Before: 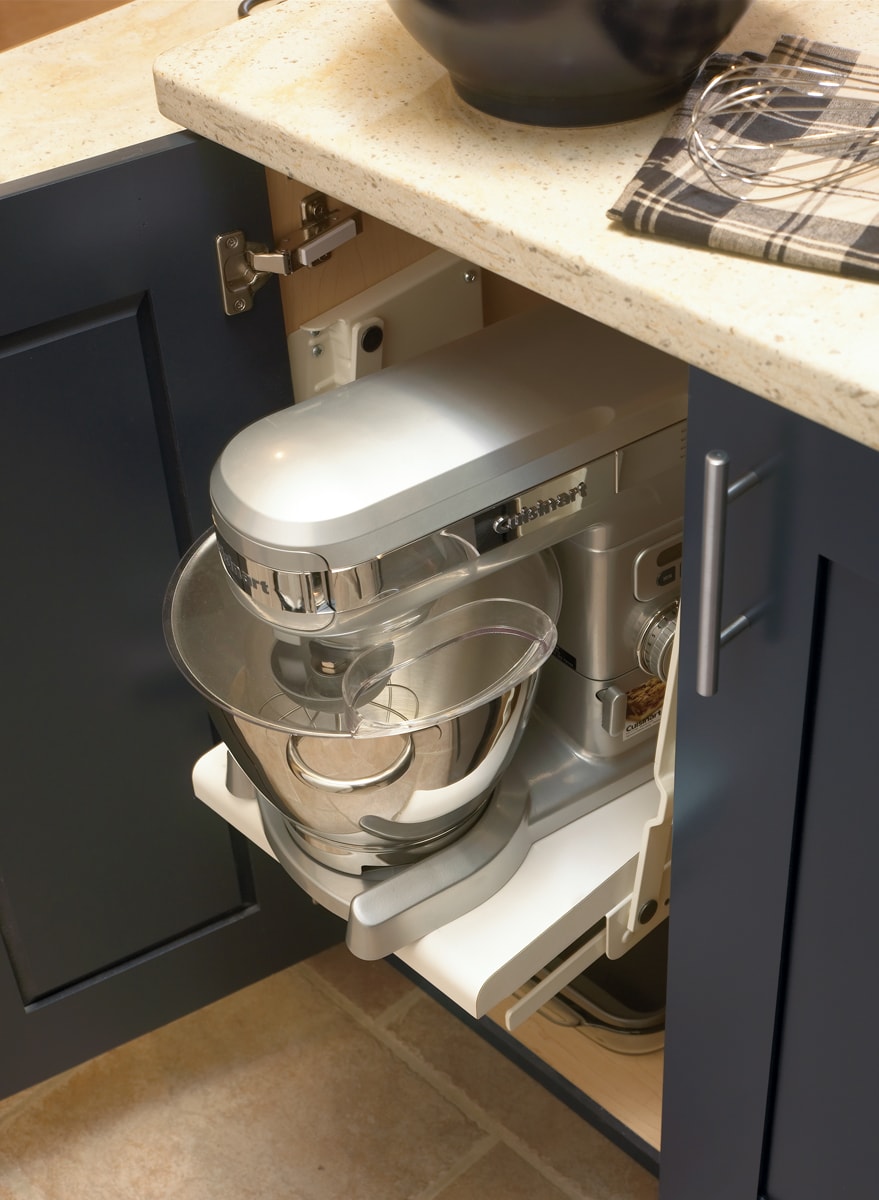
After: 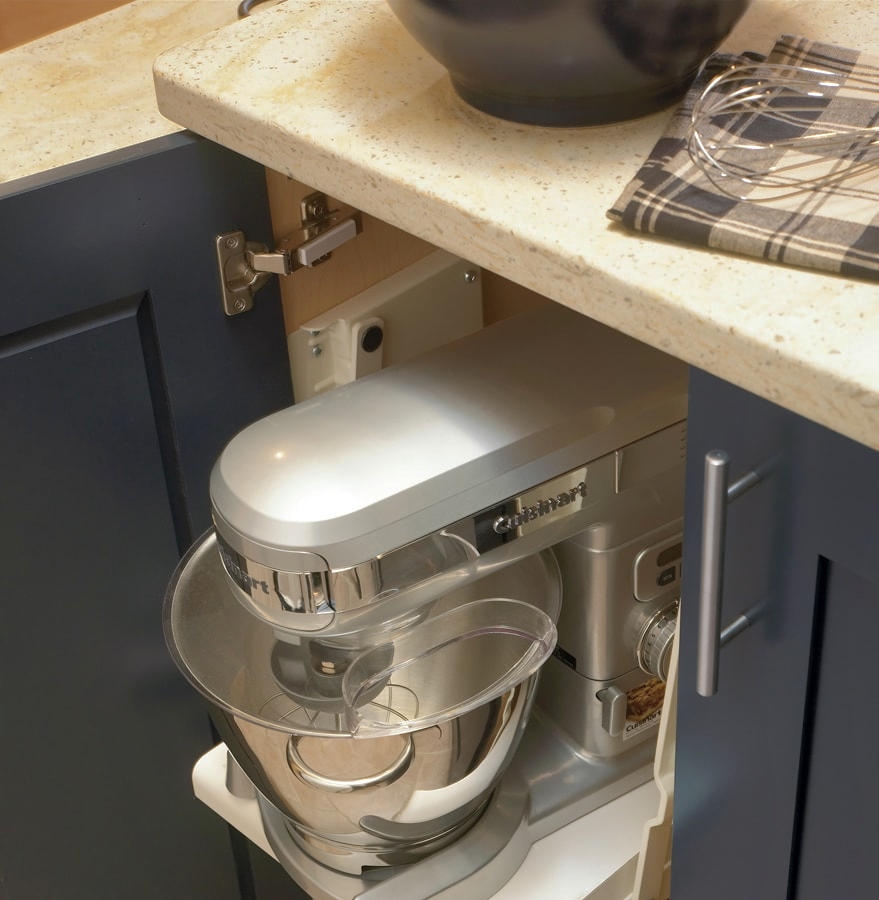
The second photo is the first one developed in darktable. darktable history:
crop: bottom 24.993%
shadows and highlights: shadows 39.24, highlights -59.92
tone equalizer: on, module defaults
